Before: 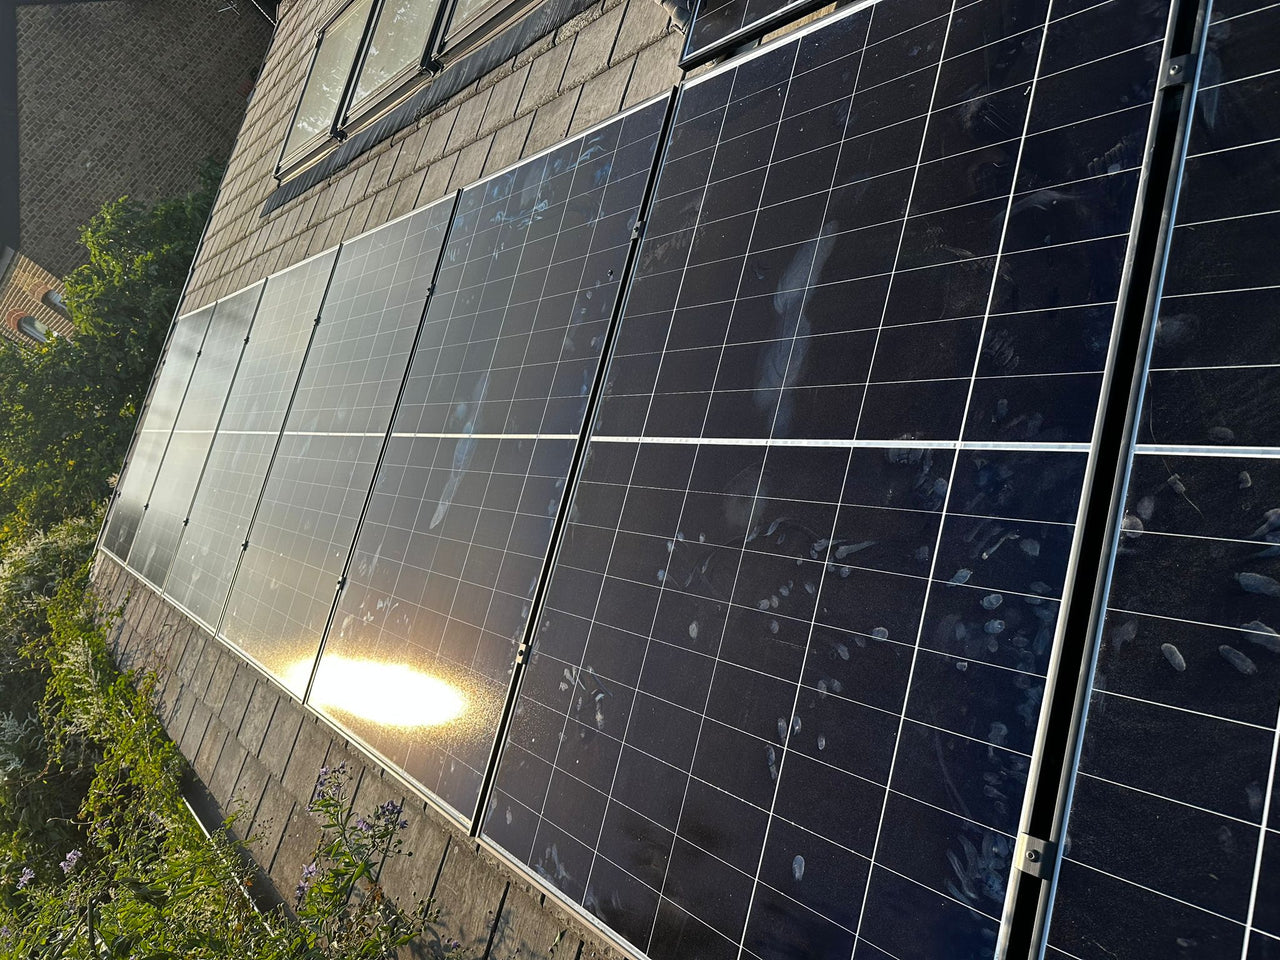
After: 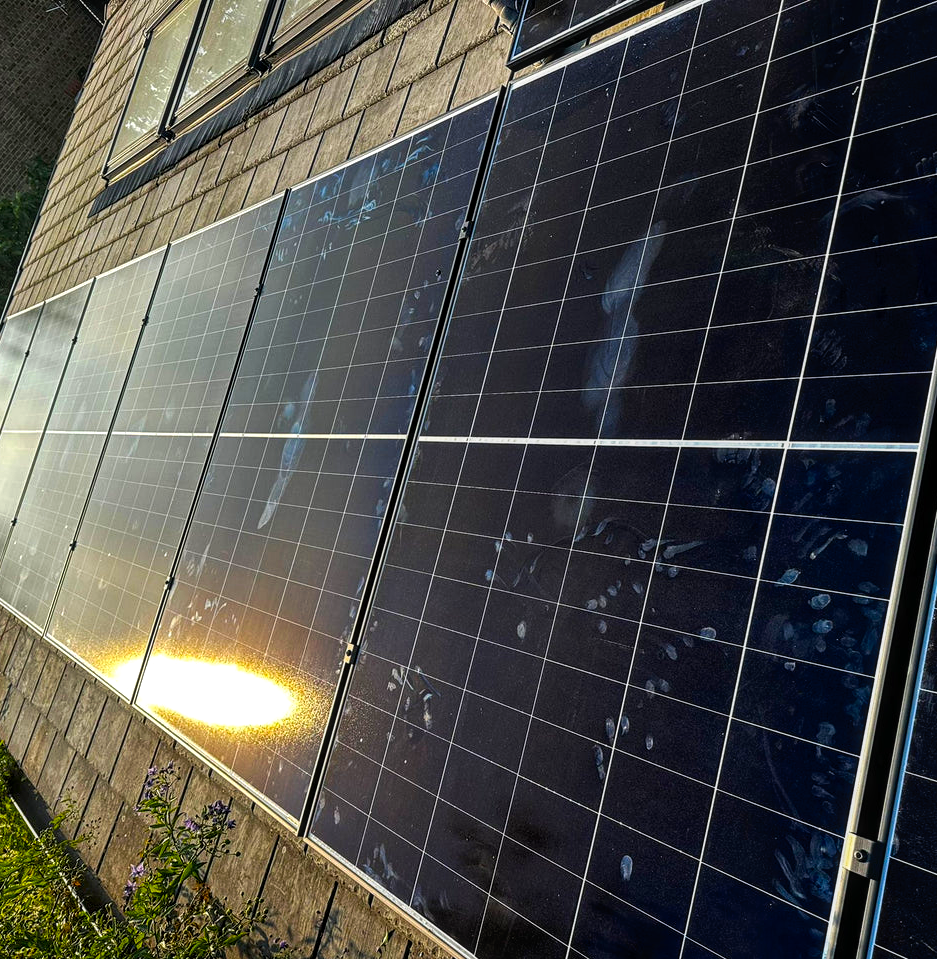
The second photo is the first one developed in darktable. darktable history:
tone curve: curves: ch0 [(0, 0) (0.003, 0.004) (0.011, 0.008) (0.025, 0.012) (0.044, 0.02) (0.069, 0.028) (0.1, 0.034) (0.136, 0.059) (0.177, 0.1) (0.224, 0.151) (0.277, 0.203) (0.335, 0.266) (0.399, 0.344) (0.468, 0.414) (0.543, 0.507) (0.623, 0.602) (0.709, 0.704) (0.801, 0.804) (0.898, 0.927) (1, 1)], preserve colors none
local contrast: detail 130%
crop: left 13.443%, right 13.31%
color balance rgb: linear chroma grading › global chroma 10%, perceptual saturation grading › global saturation 30%, global vibrance 10%
